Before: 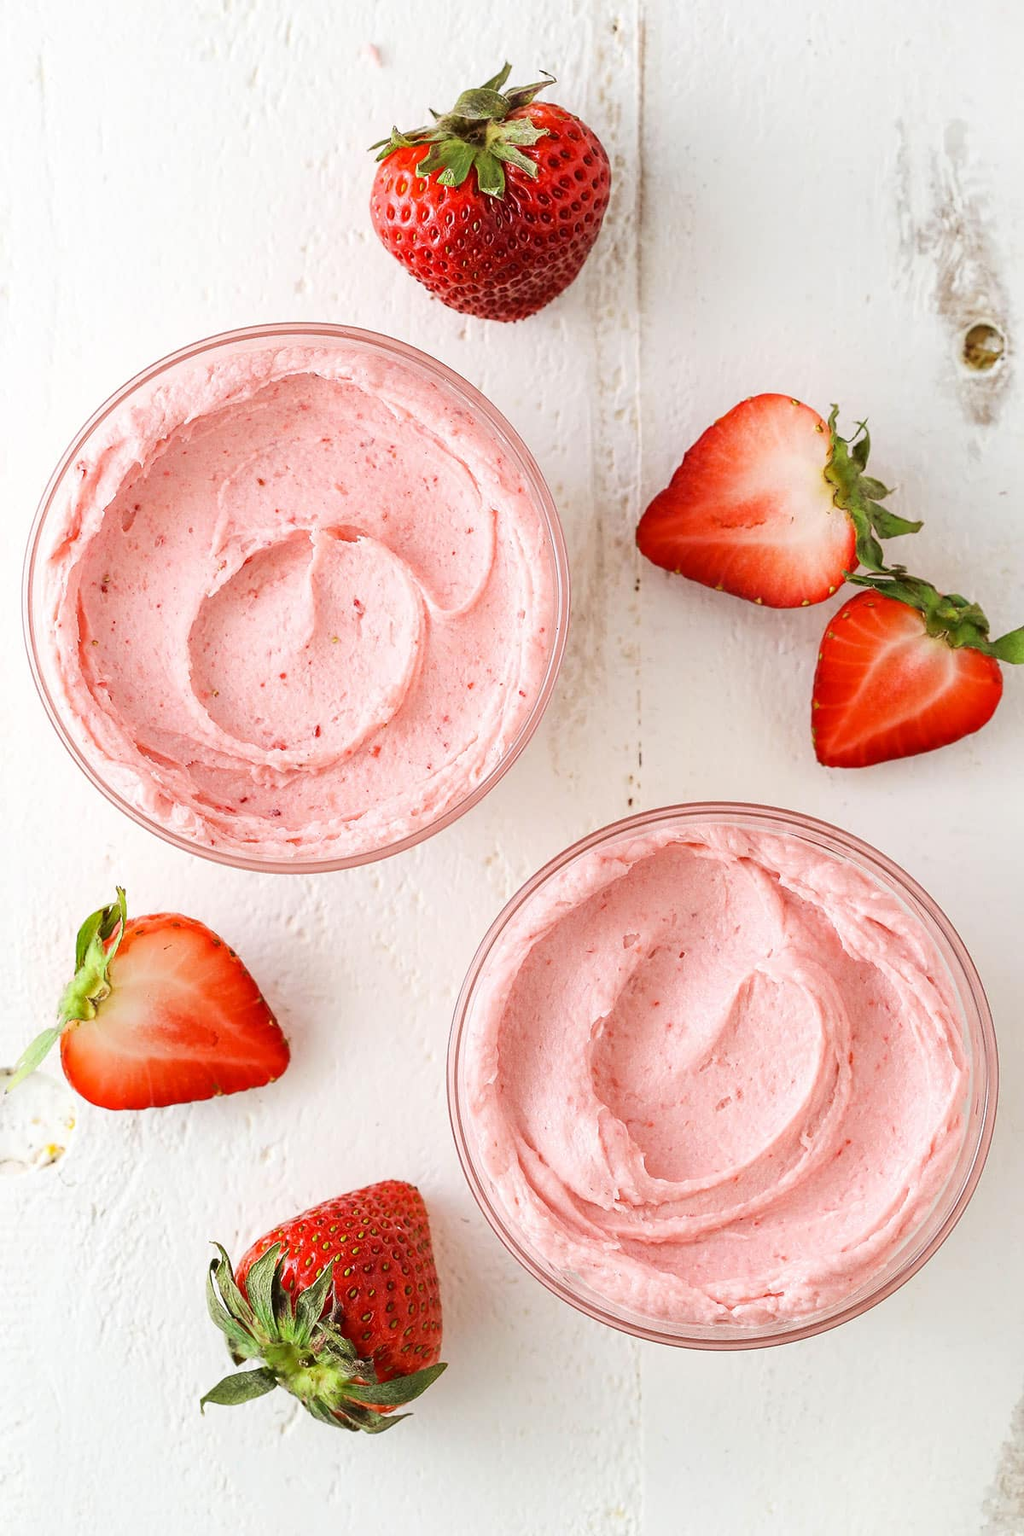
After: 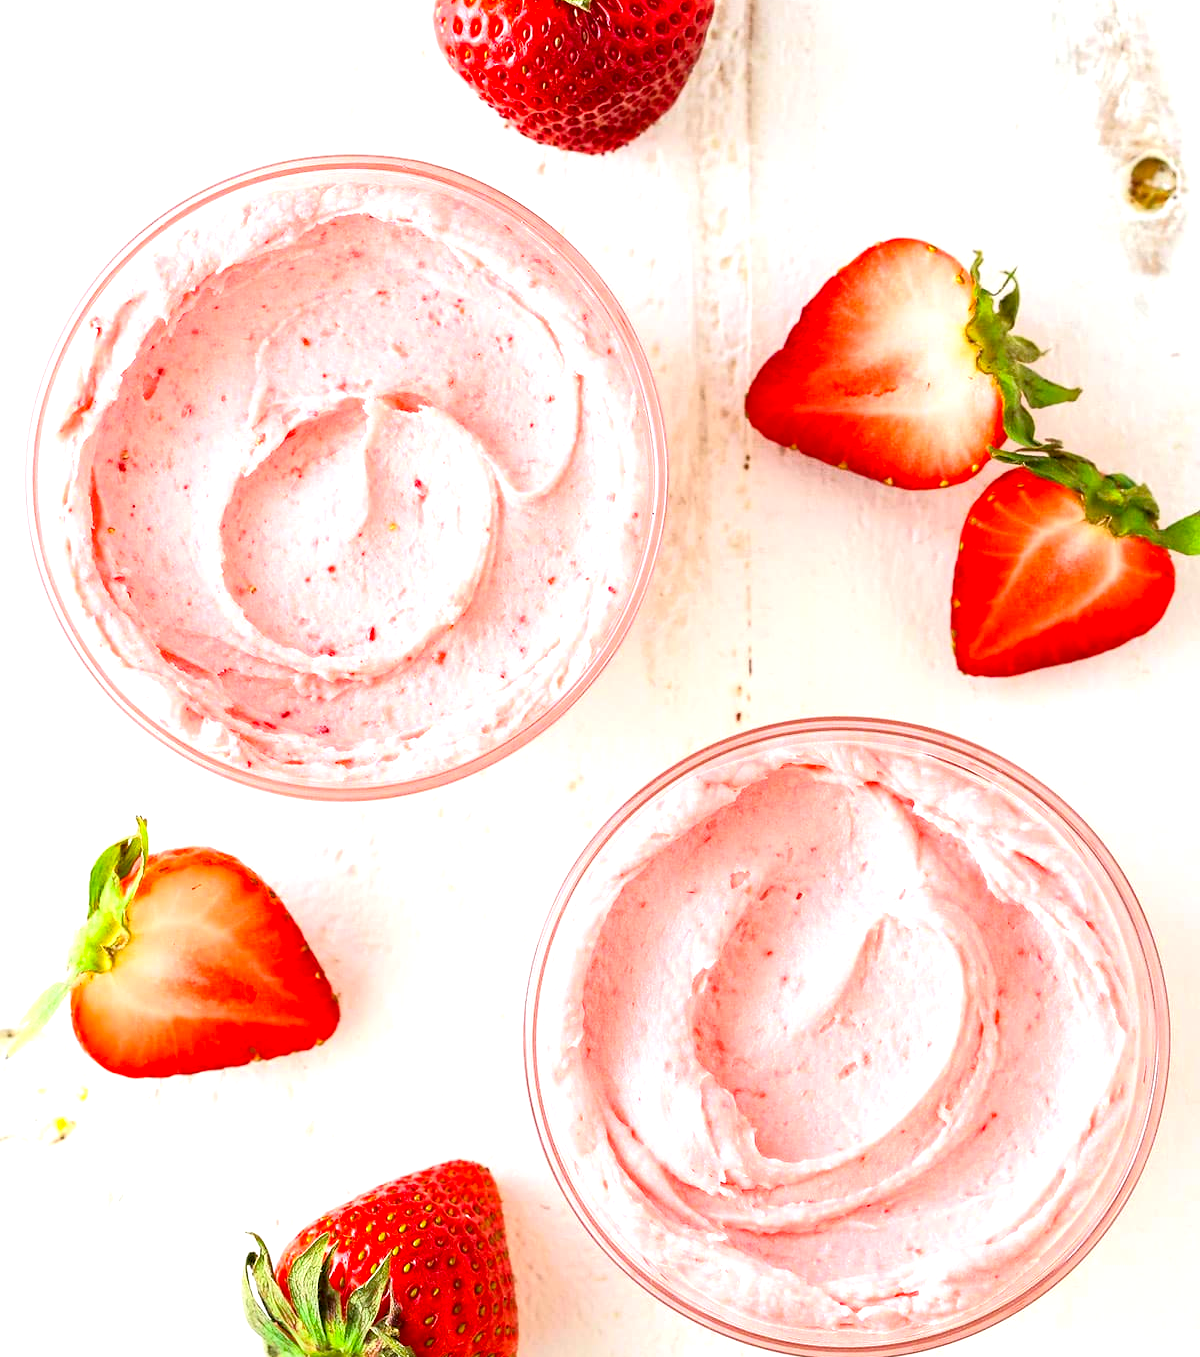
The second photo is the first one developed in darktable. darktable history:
color balance rgb: power › hue 207.3°, global offset › luminance -0.384%, linear chroma grading › global chroma 8.686%, perceptual saturation grading › global saturation 0.158%, perceptual brilliance grading › global brilliance 30.306%, contrast -9.649%
crop and rotate: top 12.418%, bottom 12.171%
tone curve: curves: ch0 [(0.013, 0) (0.061, 0.059) (0.239, 0.256) (0.502, 0.501) (0.683, 0.676) (0.761, 0.773) (0.858, 0.858) (0.987, 0.945)]; ch1 [(0, 0) (0.172, 0.123) (0.304, 0.267) (0.414, 0.395) (0.472, 0.473) (0.502, 0.502) (0.521, 0.528) (0.583, 0.595) (0.654, 0.673) (0.728, 0.761) (1, 1)]; ch2 [(0, 0) (0.411, 0.424) (0.485, 0.476) (0.502, 0.501) (0.553, 0.557) (0.57, 0.576) (1, 1)], color space Lab, independent channels, preserve colors none
local contrast: mode bilateral grid, contrast 11, coarseness 25, detail 115%, midtone range 0.2
